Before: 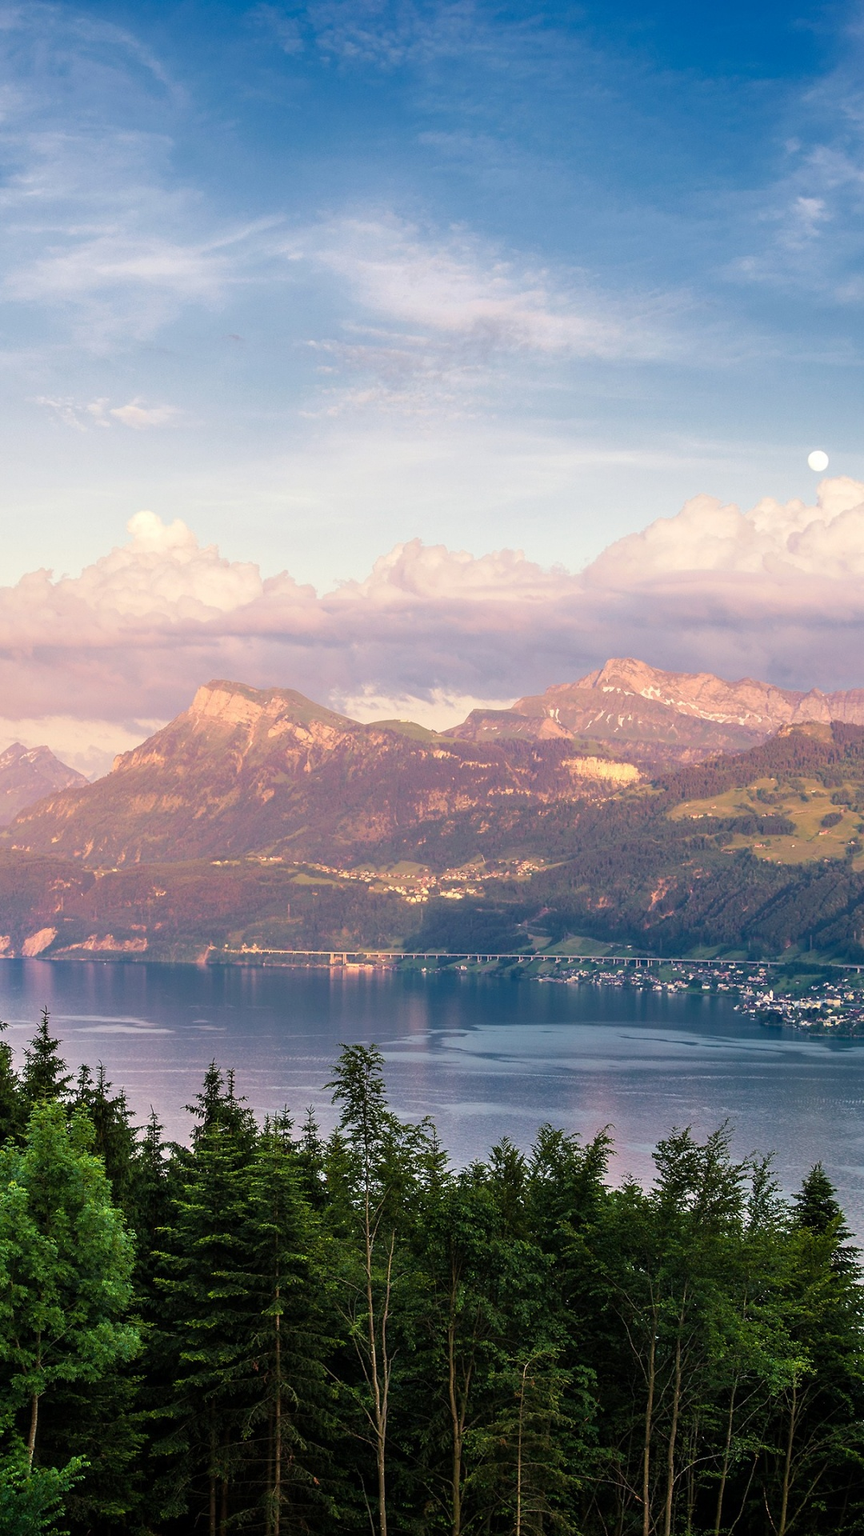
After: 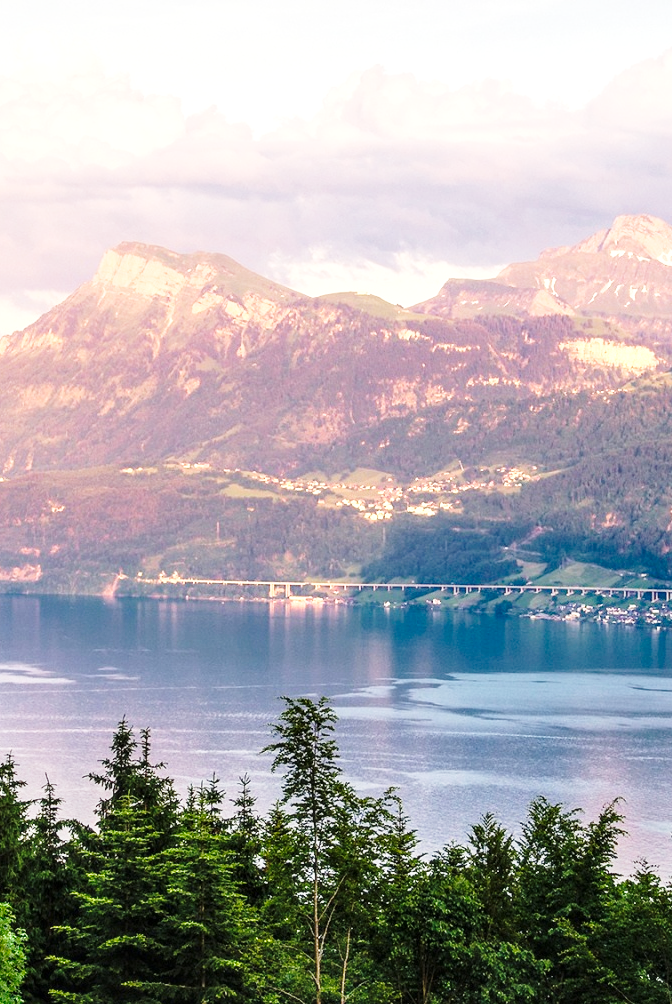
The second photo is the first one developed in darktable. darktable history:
local contrast: on, module defaults
crop: left 13.309%, top 31.675%, right 24.444%, bottom 16.02%
base curve: curves: ch0 [(0, 0) (0.028, 0.03) (0.121, 0.232) (0.46, 0.748) (0.859, 0.968) (1, 1)], preserve colors none
exposure: exposure 0.201 EV, compensate highlight preservation false
